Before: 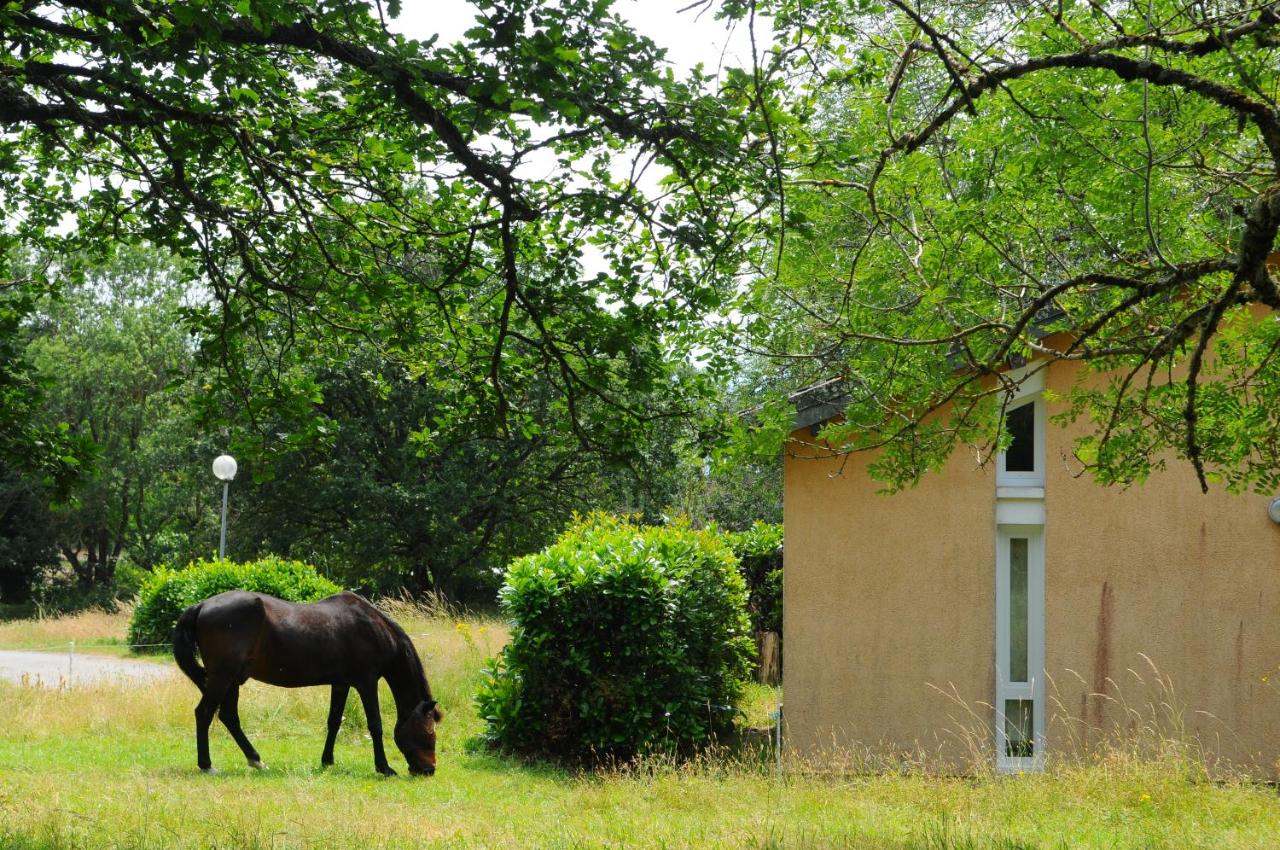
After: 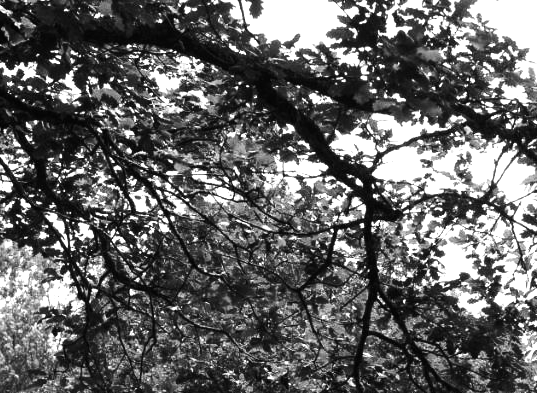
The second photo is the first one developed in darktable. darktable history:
tone equalizer: -8 EV -1.08 EV, -7 EV -1.01 EV, -6 EV -0.867 EV, -5 EV -0.578 EV, -3 EV 0.578 EV, -2 EV 0.867 EV, -1 EV 1.01 EV, +0 EV 1.08 EV, edges refinement/feathering 500, mask exposure compensation -1.57 EV, preserve details no
crop and rotate: left 10.817%, top 0.062%, right 47.194%, bottom 53.626%
color calibration: output gray [0.25, 0.35, 0.4, 0], x 0.383, y 0.372, temperature 3905.17 K
